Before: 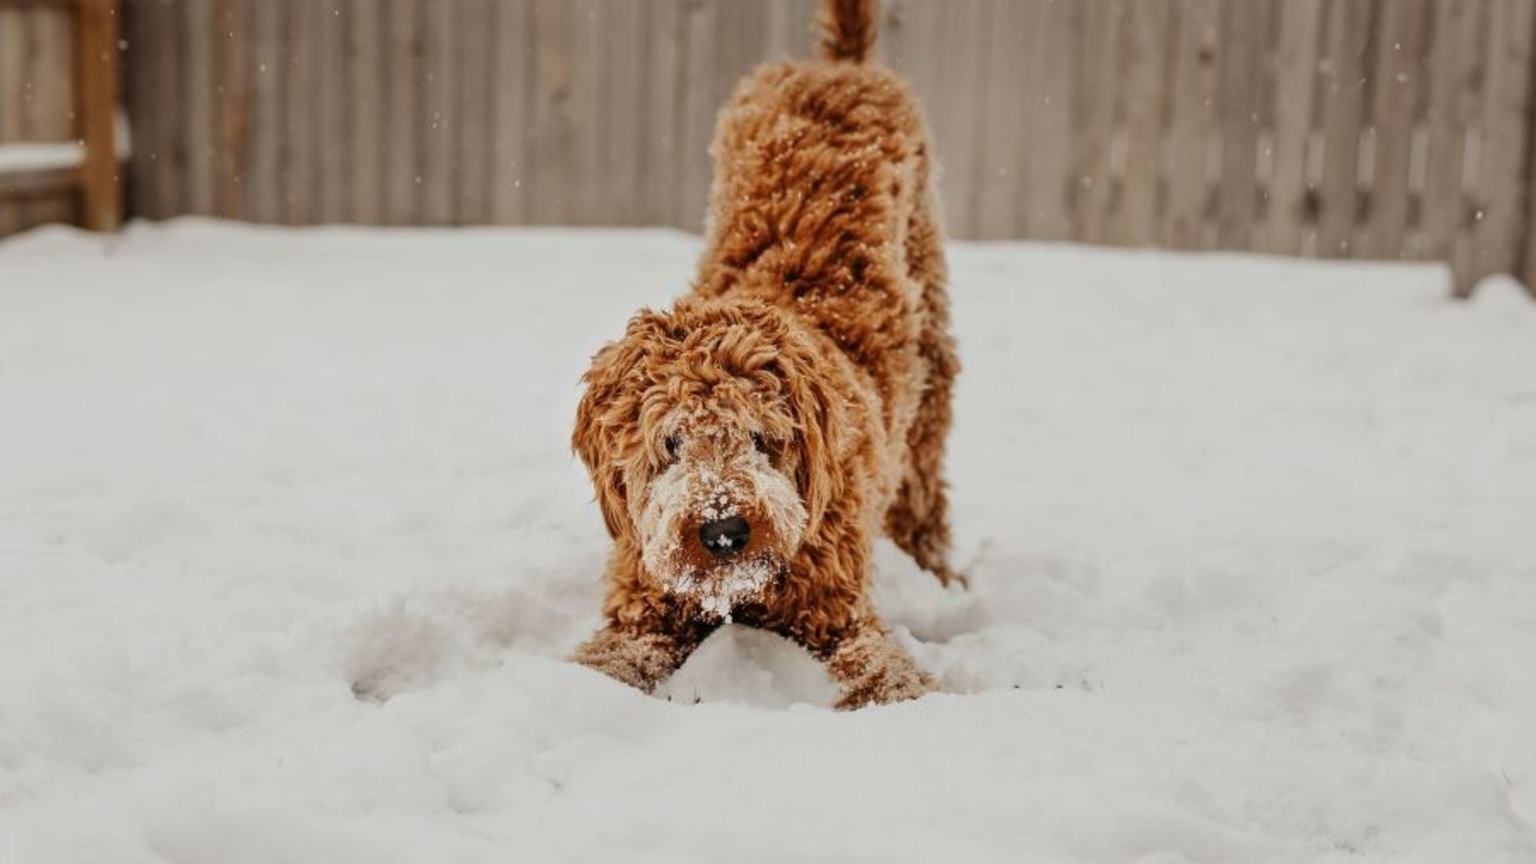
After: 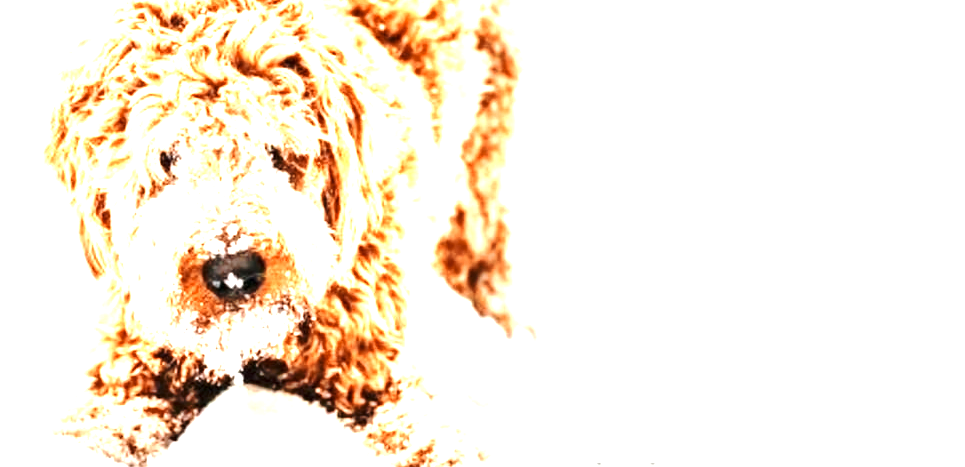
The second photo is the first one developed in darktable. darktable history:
color zones: curves: ch0 [(0.018, 0.548) (0.197, 0.654) (0.425, 0.447) (0.605, 0.658) (0.732, 0.579)]; ch1 [(0.105, 0.531) (0.224, 0.531) (0.386, 0.39) (0.618, 0.456) (0.732, 0.456) (0.956, 0.421)]; ch2 [(0.039, 0.583) (0.215, 0.465) (0.399, 0.544) (0.465, 0.548) (0.614, 0.447) (0.724, 0.43) (0.882, 0.623) (0.956, 0.632)]
crop: left 35.03%, top 36.625%, right 14.663%, bottom 20.057%
base curve: curves: ch0 [(0, 0) (0.073, 0.04) (0.157, 0.139) (0.492, 0.492) (0.758, 0.758) (1, 1)], preserve colors none
exposure: exposure 2.207 EV, compensate highlight preservation false
